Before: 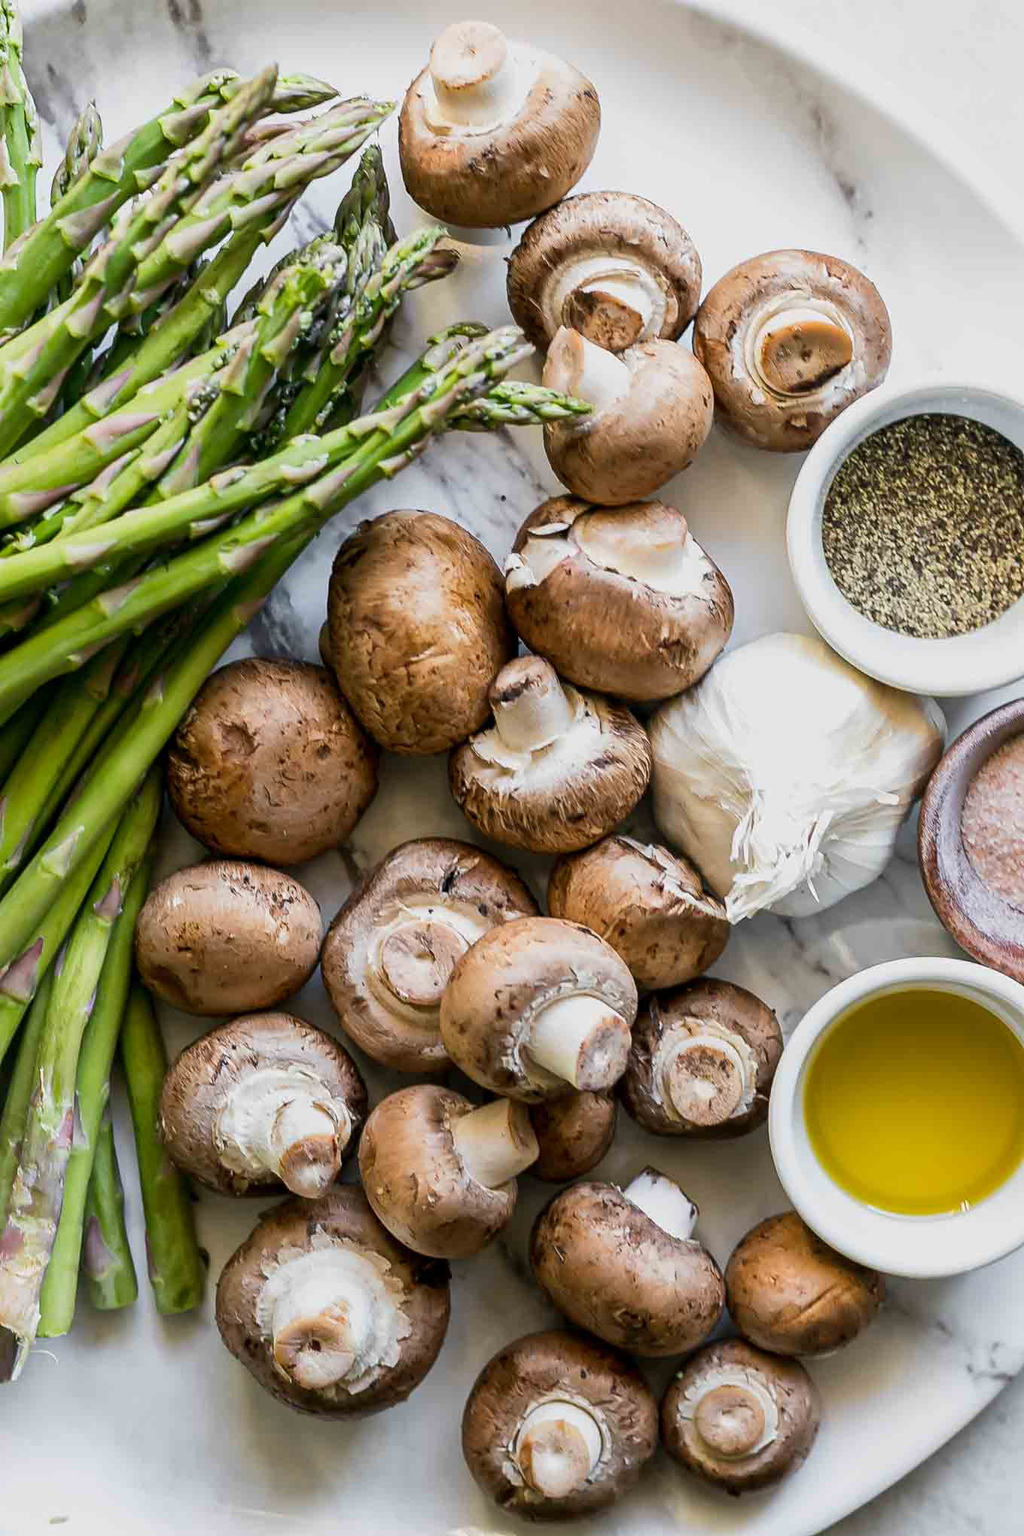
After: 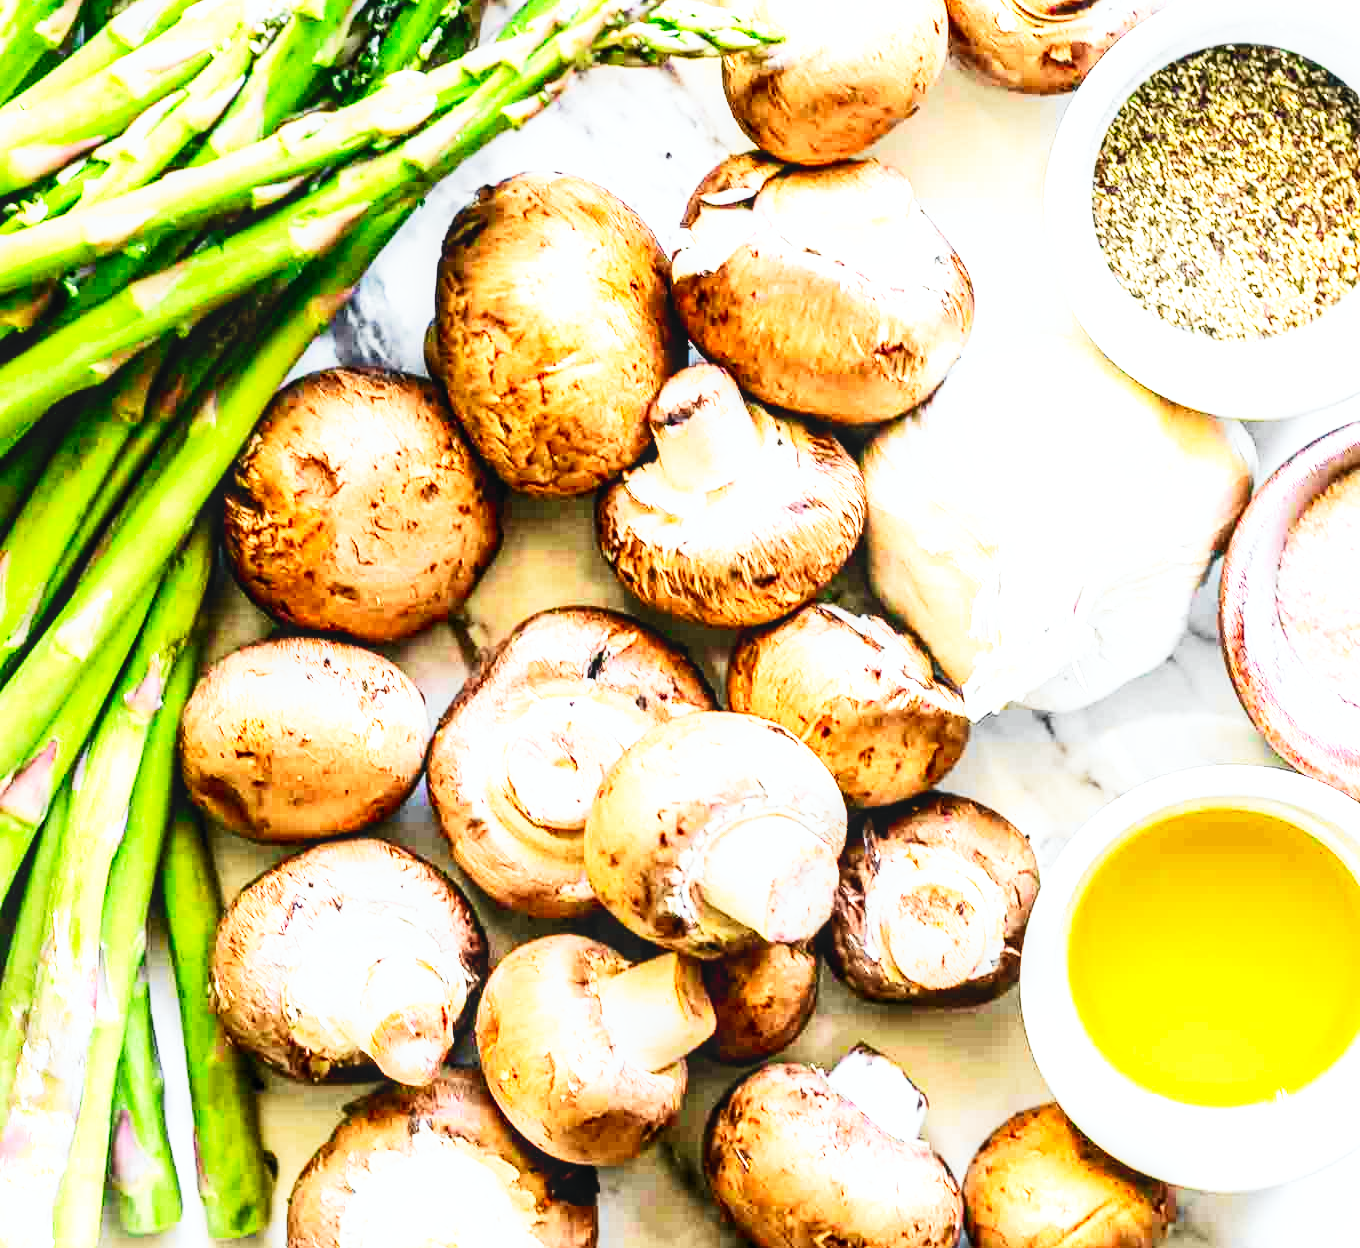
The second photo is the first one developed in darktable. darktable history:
base curve: curves: ch0 [(0, 0) (0.007, 0.004) (0.027, 0.03) (0.046, 0.07) (0.207, 0.54) (0.442, 0.872) (0.673, 0.972) (1, 1)], preserve colors none
tone curve: curves: ch0 [(0, 0.009) (0.037, 0.035) (0.131, 0.126) (0.275, 0.28) (0.476, 0.514) (0.617, 0.667) (0.704, 0.759) (0.813, 0.863) (0.911, 0.931) (0.997, 1)]; ch1 [(0, 0) (0.318, 0.271) (0.444, 0.438) (0.493, 0.496) (0.508, 0.5) (0.534, 0.535) (0.57, 0.582) (0.65, 0.664) (0.746, 0.764) (1, 1)]; ch2 [(0, 0) (0.246, 0.24) (0.36, 0.381) (0.415, 0.434) (0.476, 0.492) (0.502, 0.499) (0.522, 0.518) (0.533, 0.534) (0.586, 0.598) (0.634, 0.643) (0.706, 0.717) (0.853, 0.83) (1, 0.951)], color space Lab, independent channels, preserve colors none
crop and rotate: top 24.822%, bottom 13.981%
contrast brightness saturation: contrast 0.2, brightness 0.159, saturation 0.229
exposure: black level correction 0, exposure 0.696 EV, compensate exposure bias true, compensate highlight preservation false
local contrast: on, module defaults
